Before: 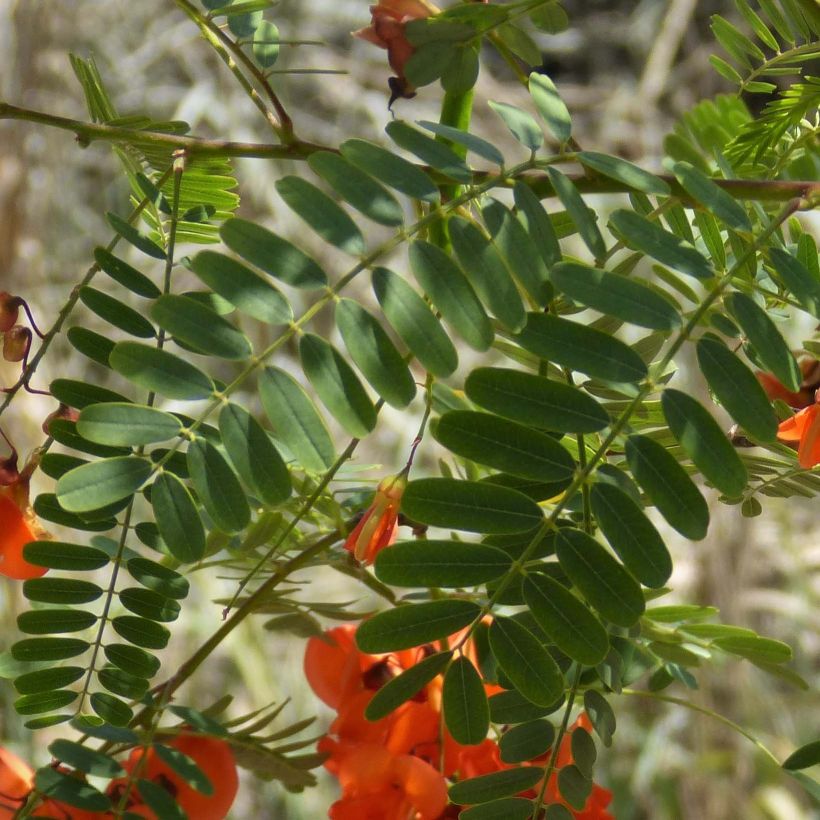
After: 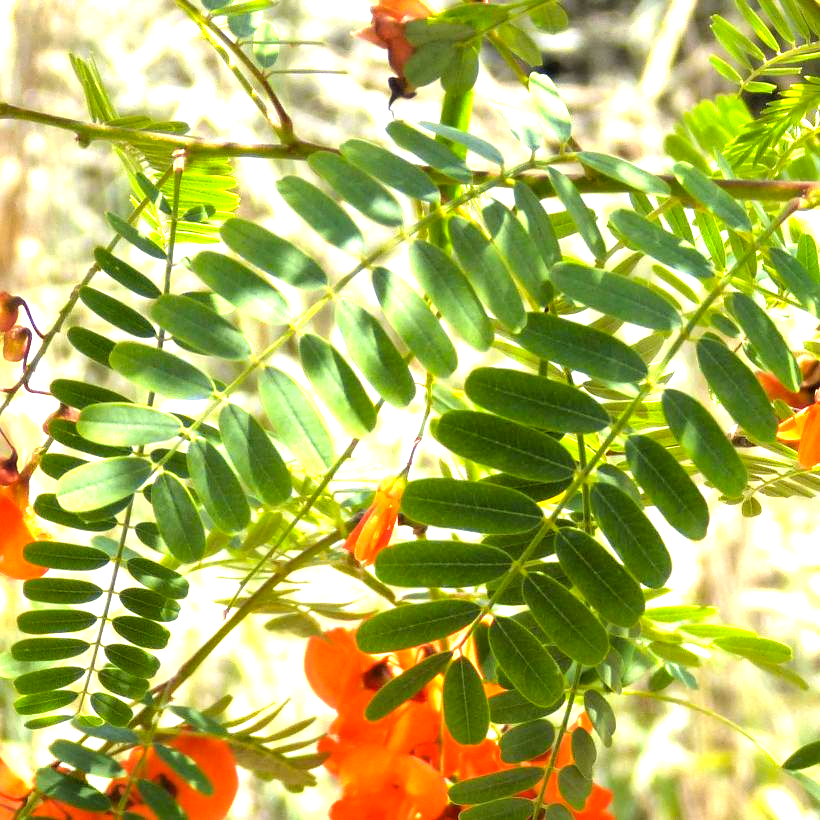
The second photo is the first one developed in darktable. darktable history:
tone equalizer: -8 EV -1.04 EV, -7 EV -1 EV, -6 EV -0.837 EV, -5 EV -0.59 EV, -3 EV 0.604 EV, -2 EV 0.851 EV, -1 EV 1 EV, +0 EV 1.06 EV
exposure: black level correction 0.001, exposure 0.964 EV, compensate highlight preservation false
color balance rgb: linear chroma grading › global chroma 15.301%, perceptual saturation grading › global saturation 0.218%
